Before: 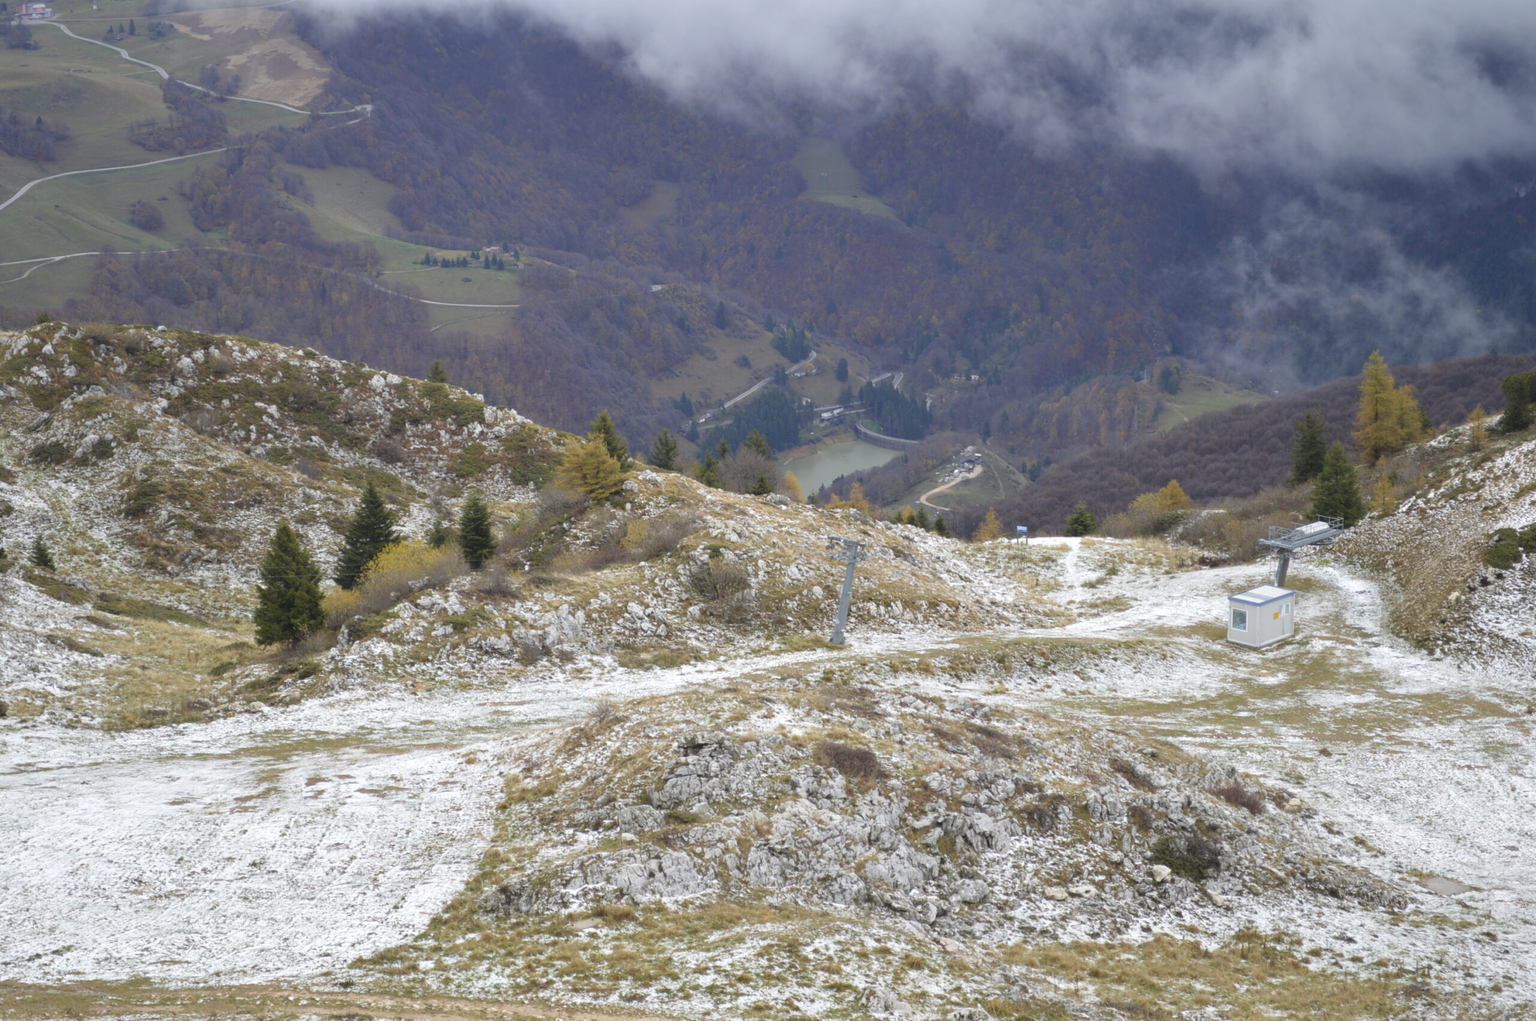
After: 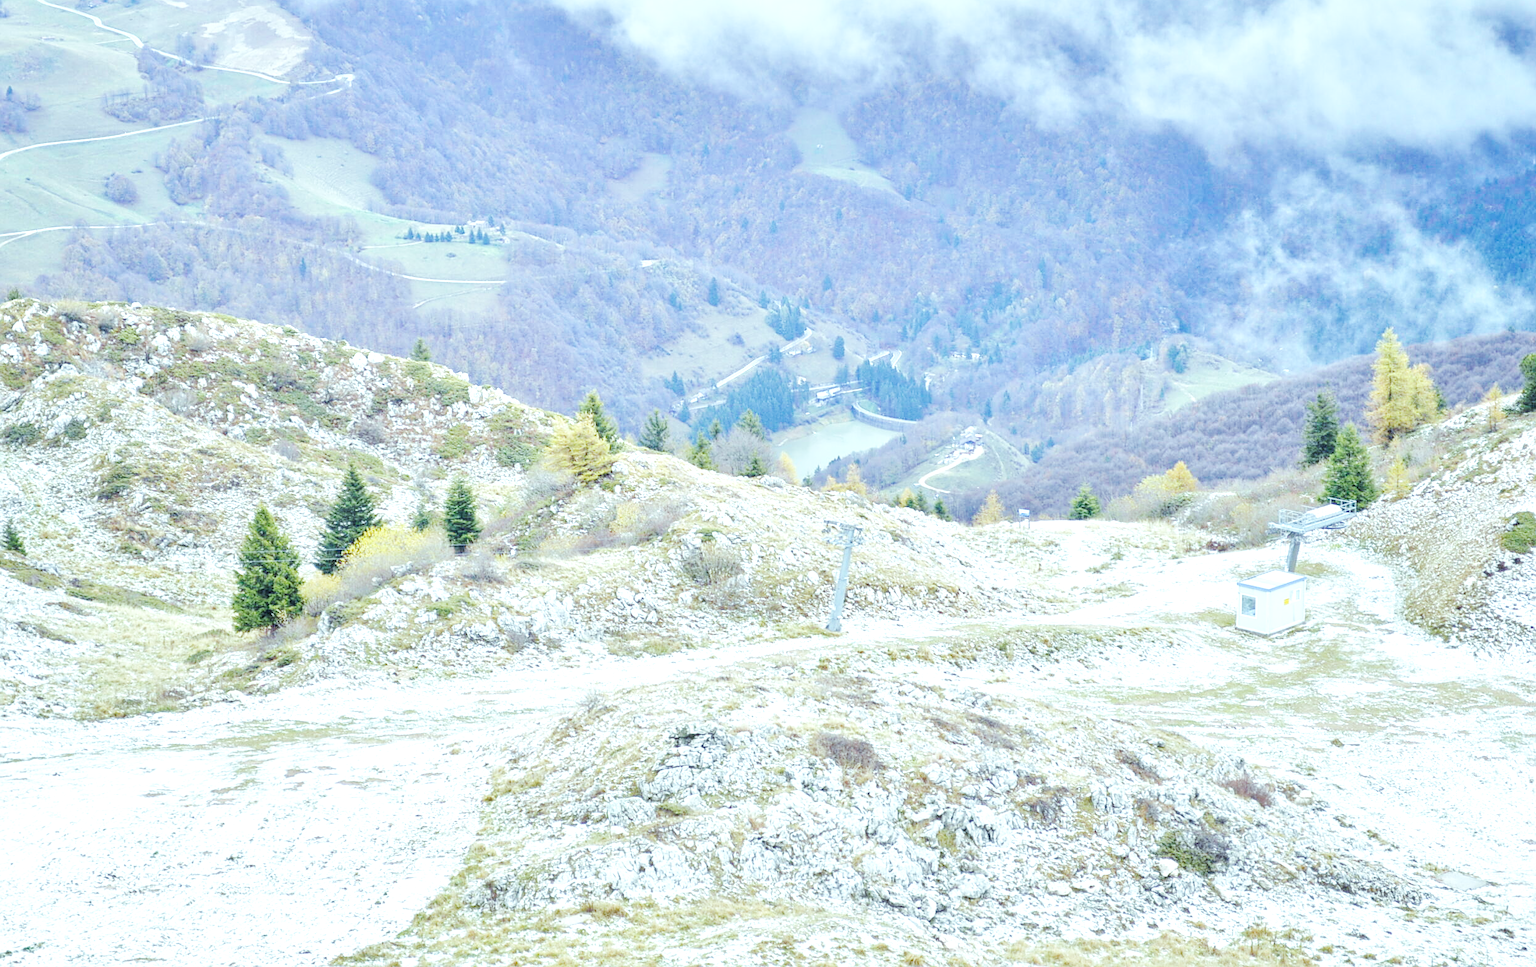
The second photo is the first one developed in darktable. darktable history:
color balance: mode lift, gamma, gain (sRGB), lift [0.997, 0.979, 1.021, 1.011], gamma [1, 1.084, 0.916, 0.998], gain [1, 0.87, 1.13, 1.101], contrast 4.55%, contrast fulcrum 38.24%, output saturation 104.09%
tone equalizer: -7 EV 0.15 EV, -6 EV 0.6 EV, -5 EV 1.15 EV, -4 EV 1.33 EV, -3 EV 1.15 EV, -2 EV 0.6 EV, -1 EV 0.15 EV, mask exposure compensation -0.5 EV
sharpen: on, module defaults
tone curve: curves: ch0 [(0, 0) (0.003, 0.04) (0.011, 0.053) (0.025, 0.077) (0.044, 0.104) (0.069, 0.127) (0.1, 0.15) (0.136, 0.177) (0.177, 0.215) (0.224, 0.254) (0.277, 0.3) (0.335, 0.355) (0.399, 0.41) (0.468, 0.477) (0.543, 0.554) (0.623, 0.636) (0.709, 0.72) (0.801, 0.804) (0.898, 0.892) (1, 1)], preserve colors none
color calibration: illuminant as shot in camera, x 0.358, y 0.373, temperature 4628.91 K
local contrast: on, module defaults
crop: left 1.964%, top 3.251%, right 1.122%, bottom 4.933%
base curve: curves: ch0 [(0, 0.003) (0.001, 0.002) (0.006, 0.004) (0.02, 0.022) (0.048, 0.086) (0.094, 0.234) (0.162, 0.431) (0.258, 0.629) (0.385, 0.8) (0.548, 0.918) (0.751, 0.988) (1, 1)], preserve colors none
